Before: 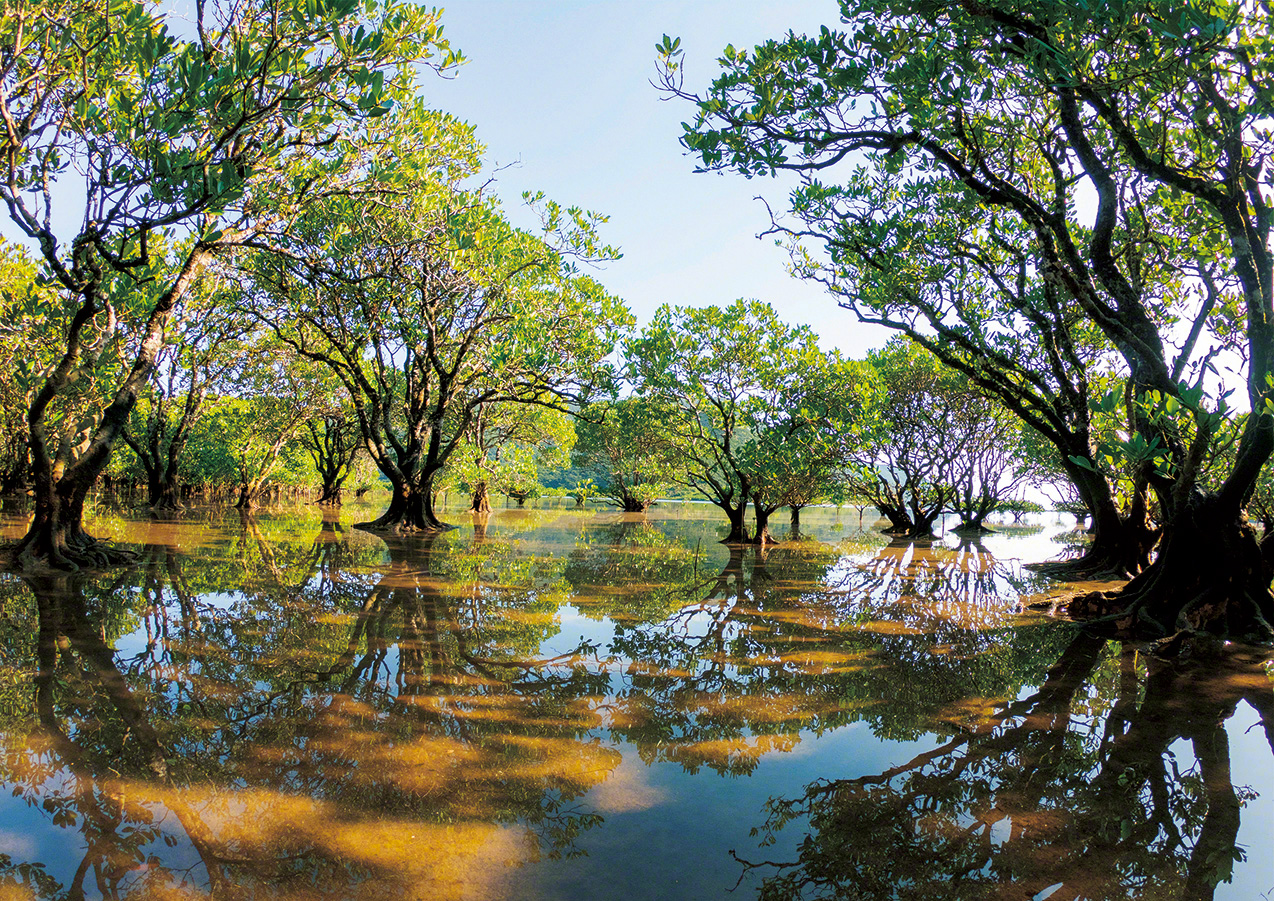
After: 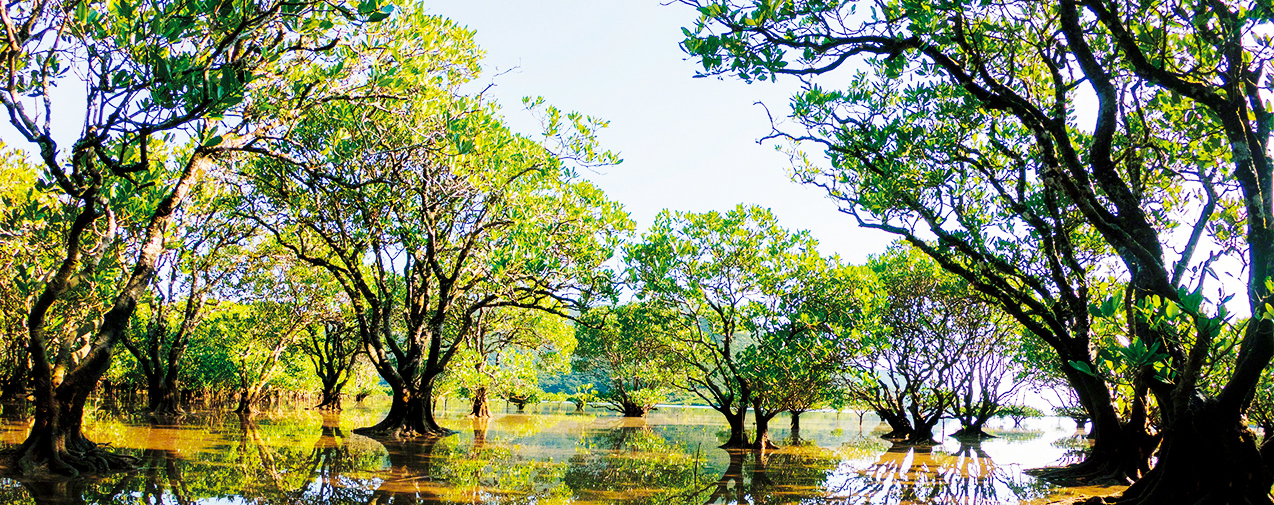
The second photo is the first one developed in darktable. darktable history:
base curve: curves: ch0 [(0, 0) (0.036, 0.025) (0.121, 0.166) (0.206, 0.329) (0.605, 0.79) (1, 1)], preserve colors none
crop and rotate: top 10.605%, bottom 33.274%
